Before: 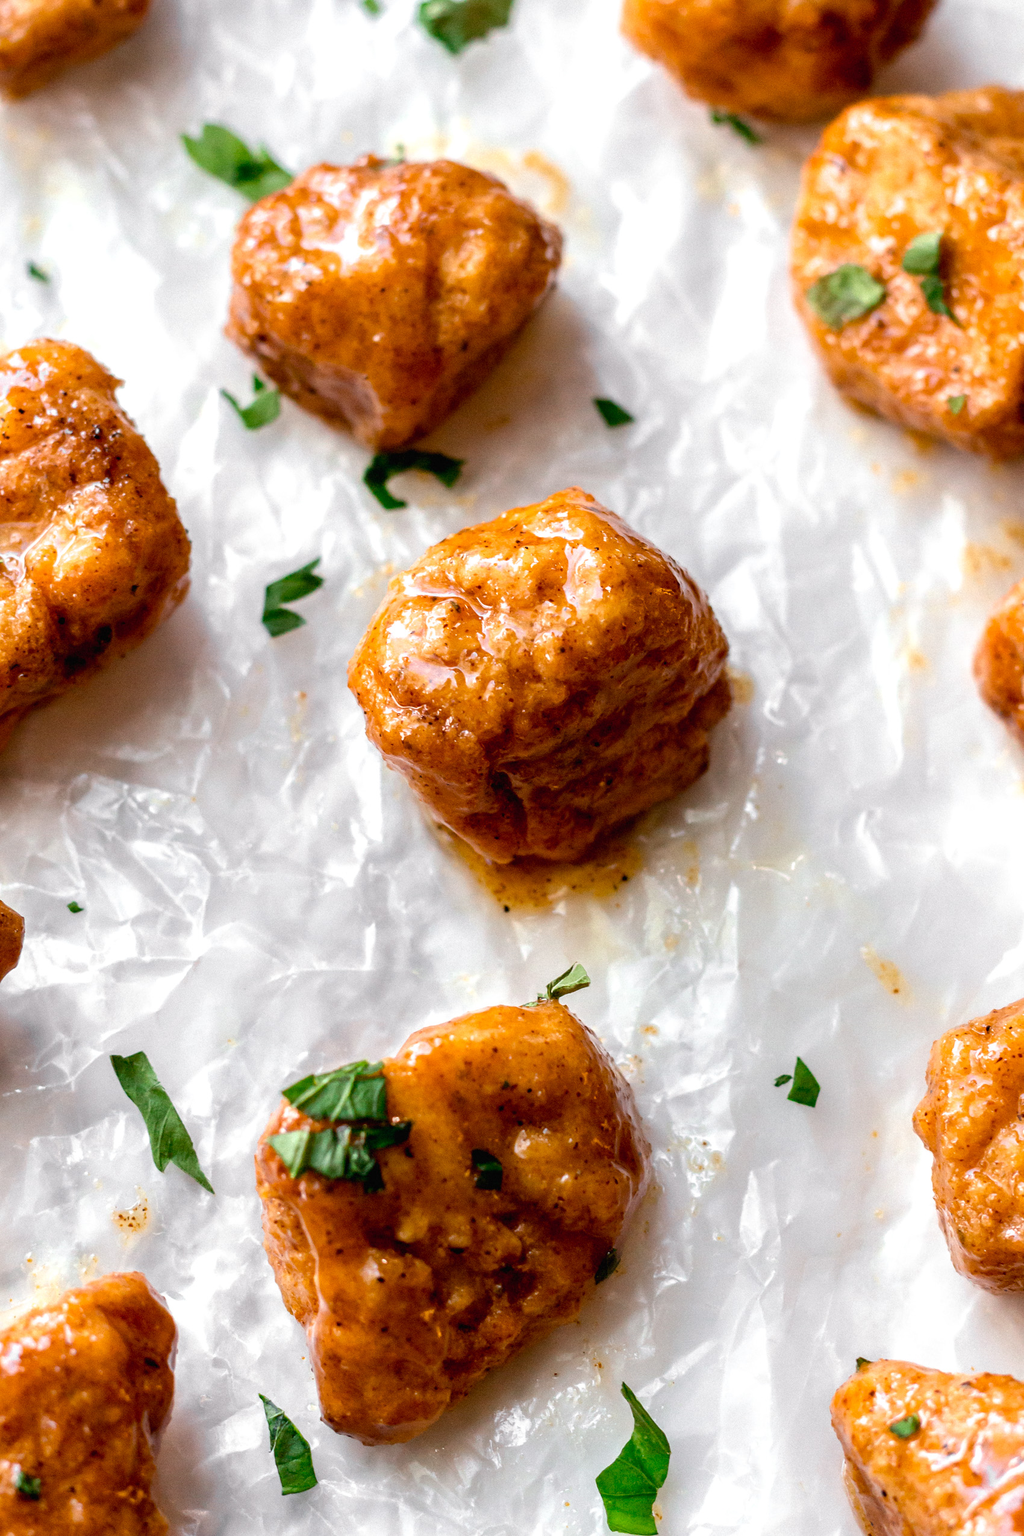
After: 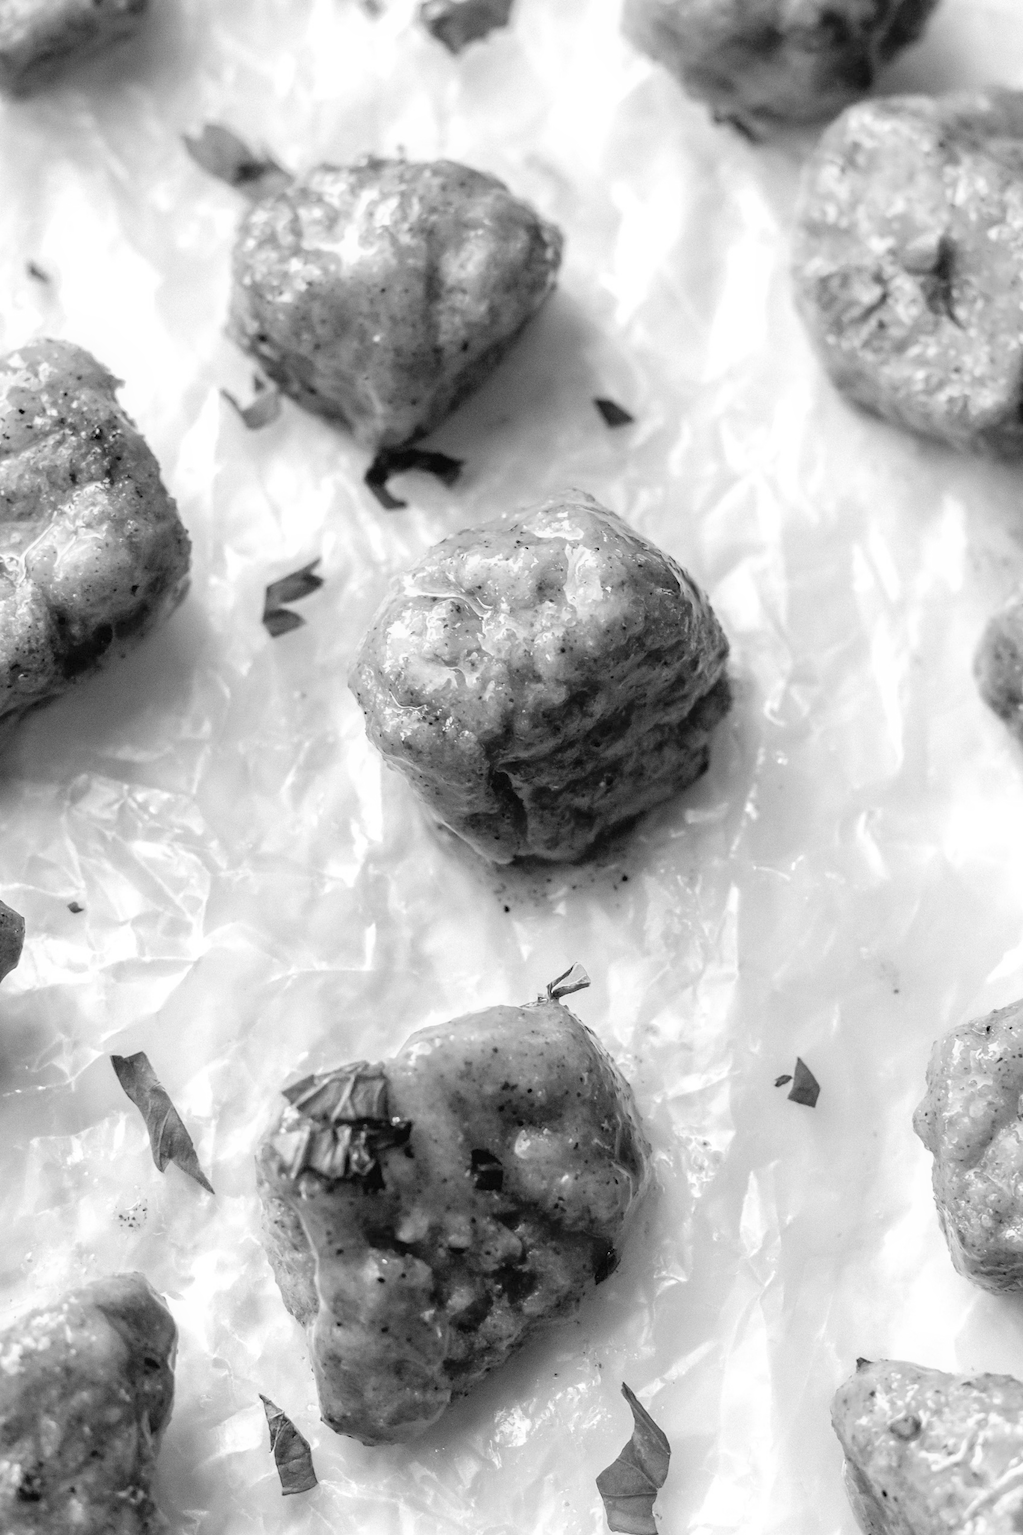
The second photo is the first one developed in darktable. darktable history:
color correction: highlights a* 8.98, highlights b* 15.09, shadows a* -0.49, shadows b* 26.52
monochrome: on, module defaults
contrast brightness saturation: brightness 0.13
color balance rgb: perceptual saturation grading › global saturation 20%, perceptual saturation grading › highlights -50%, perceptual saturation grading › shadows 30%
